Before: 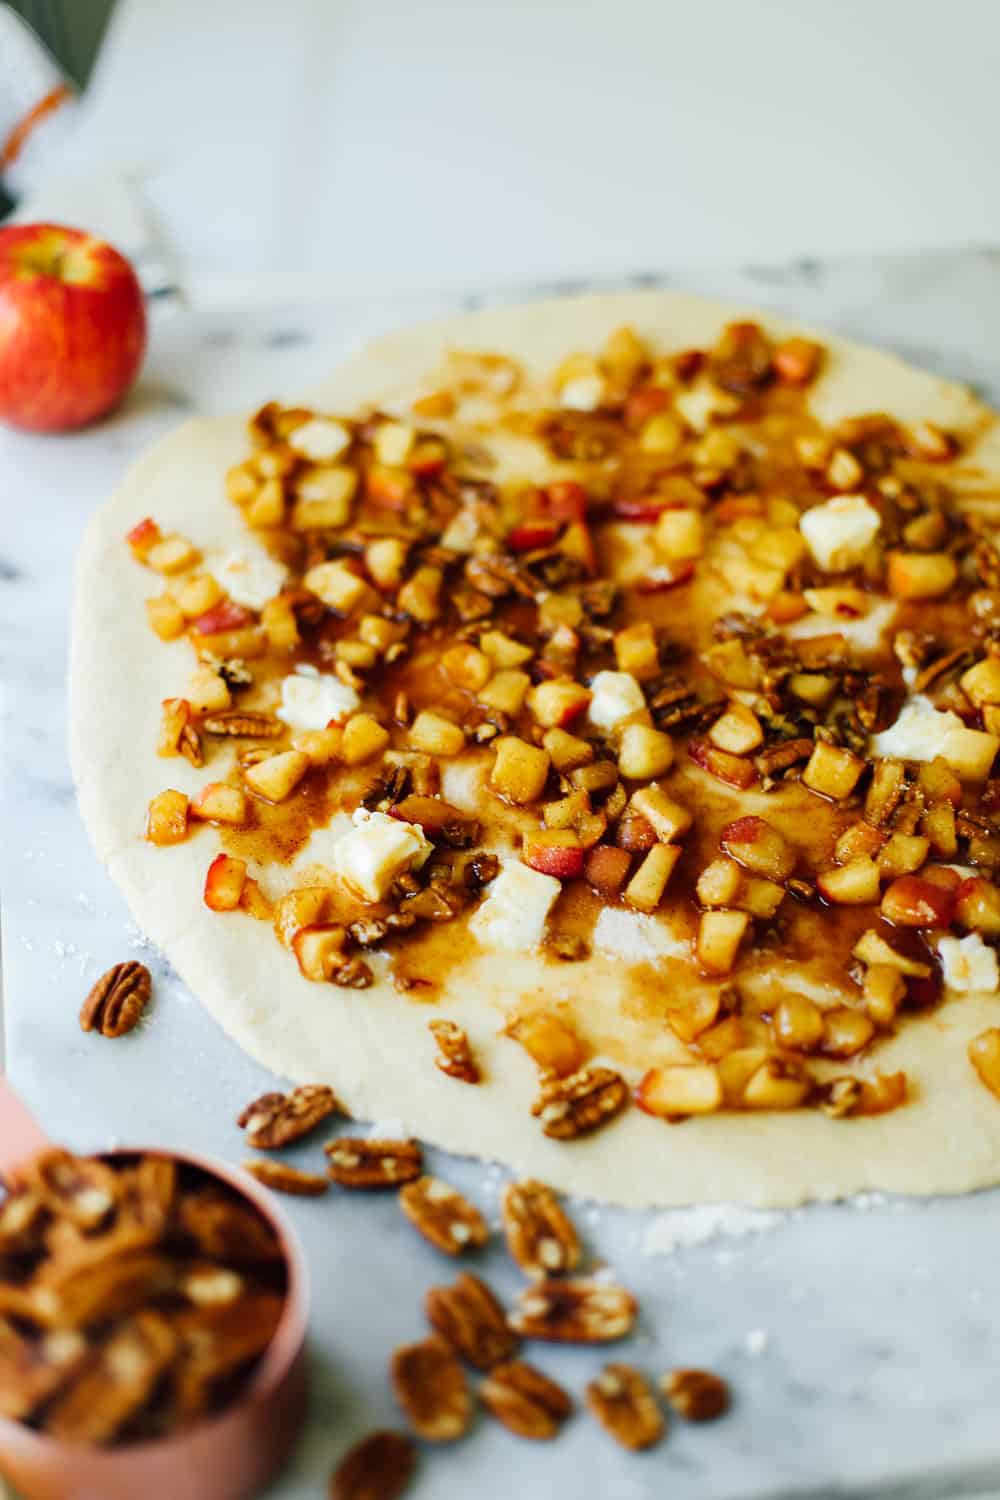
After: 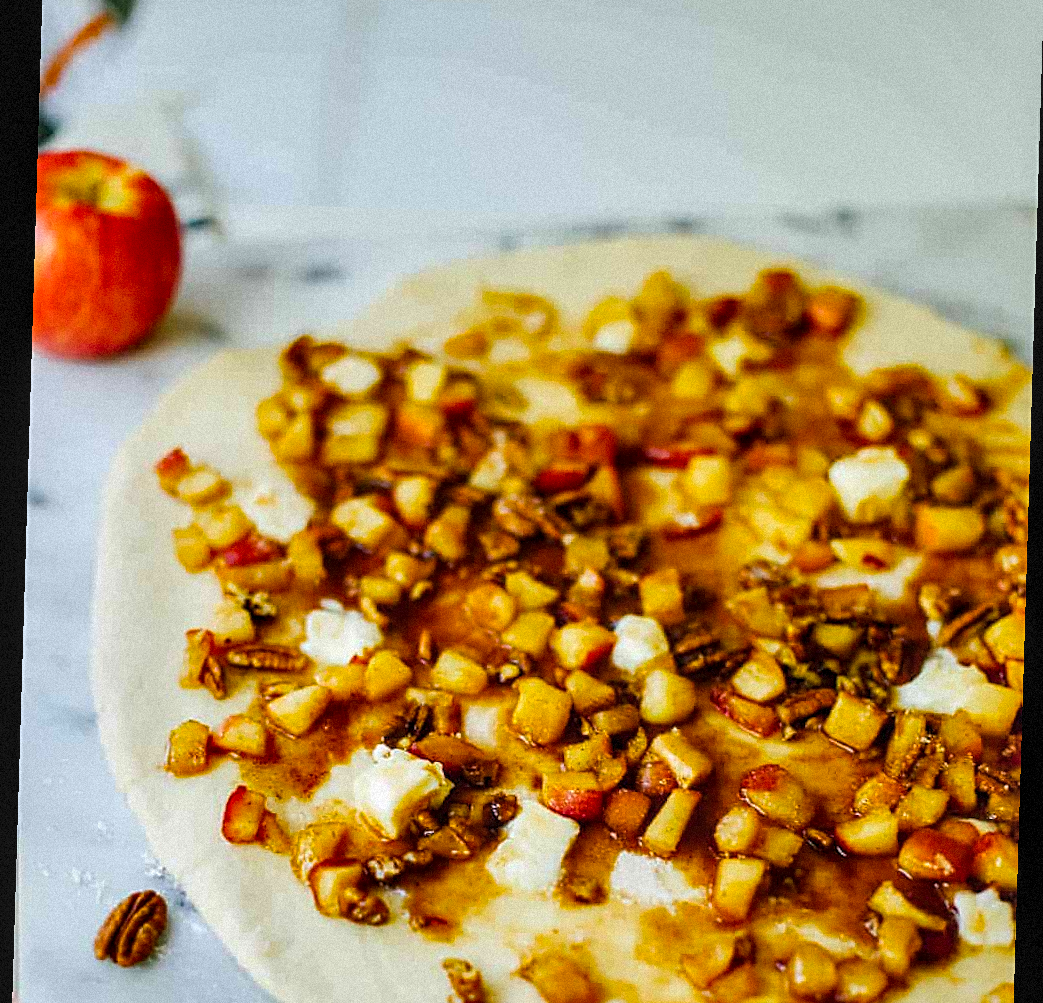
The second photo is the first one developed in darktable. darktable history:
color balance rgb: perceptual saturation grading › global saturation 20%, global vibrance 20%
shadows and highlights: low approximation 0.01, soften with gaussian
rotate and perspective: rotation 1.72°, automatic cropping off
local contrast: on, module defaults
sharpen: on, module defaults
grain: mid-tones bias 0%
crop and rotate: top 4.848%, bottom 29.503%
